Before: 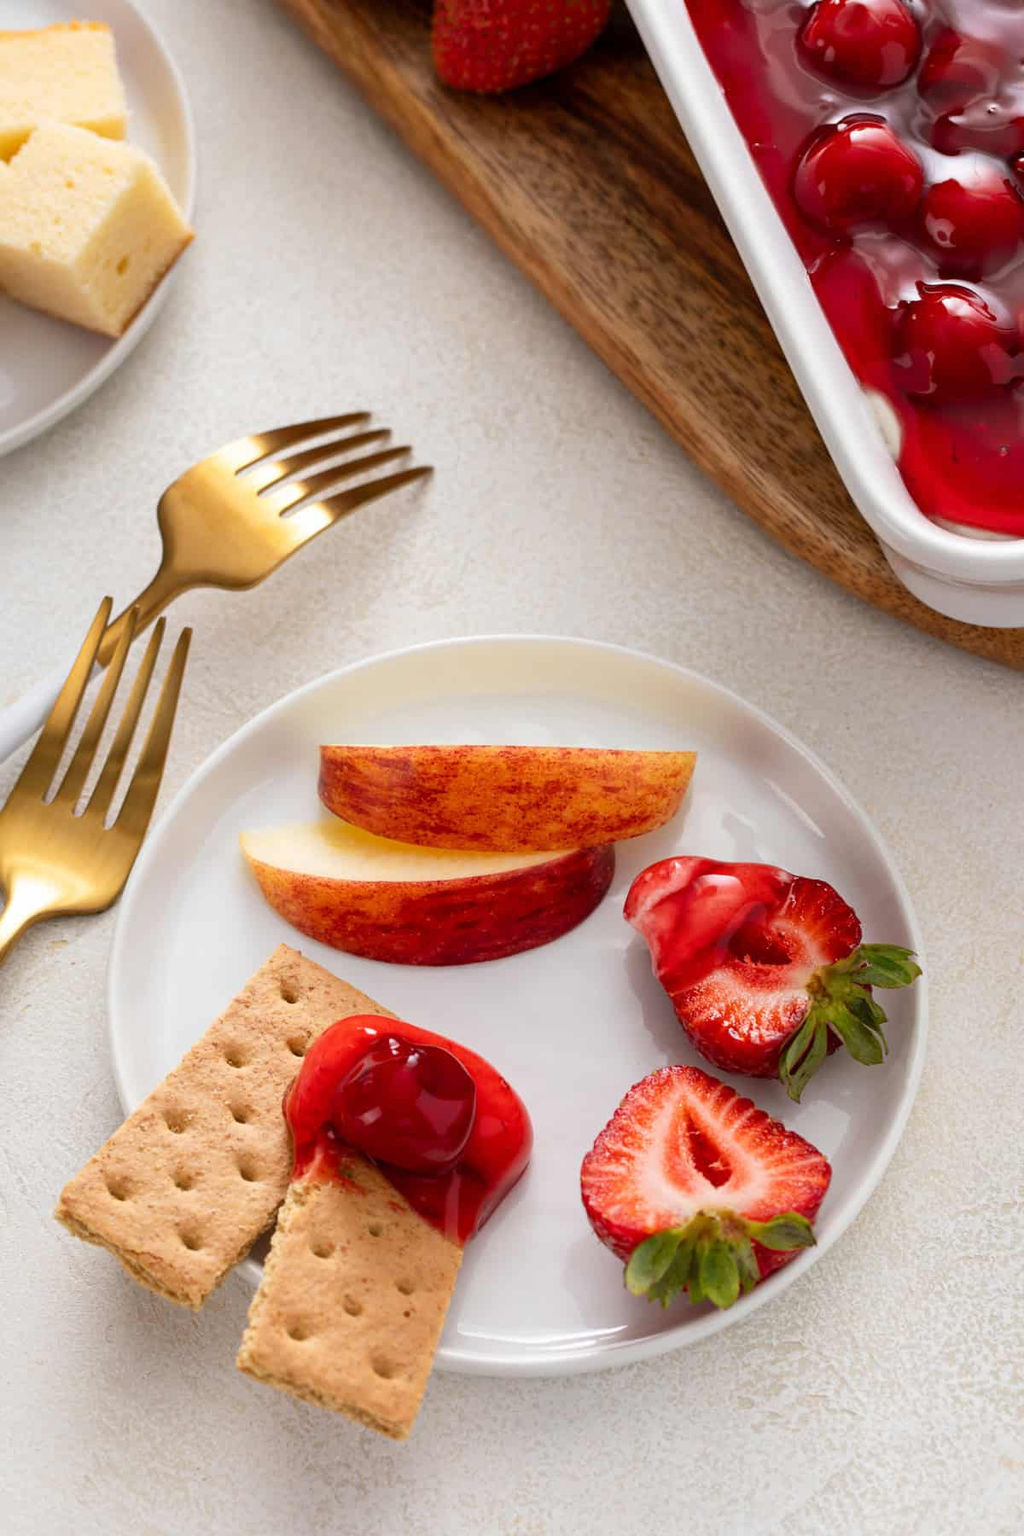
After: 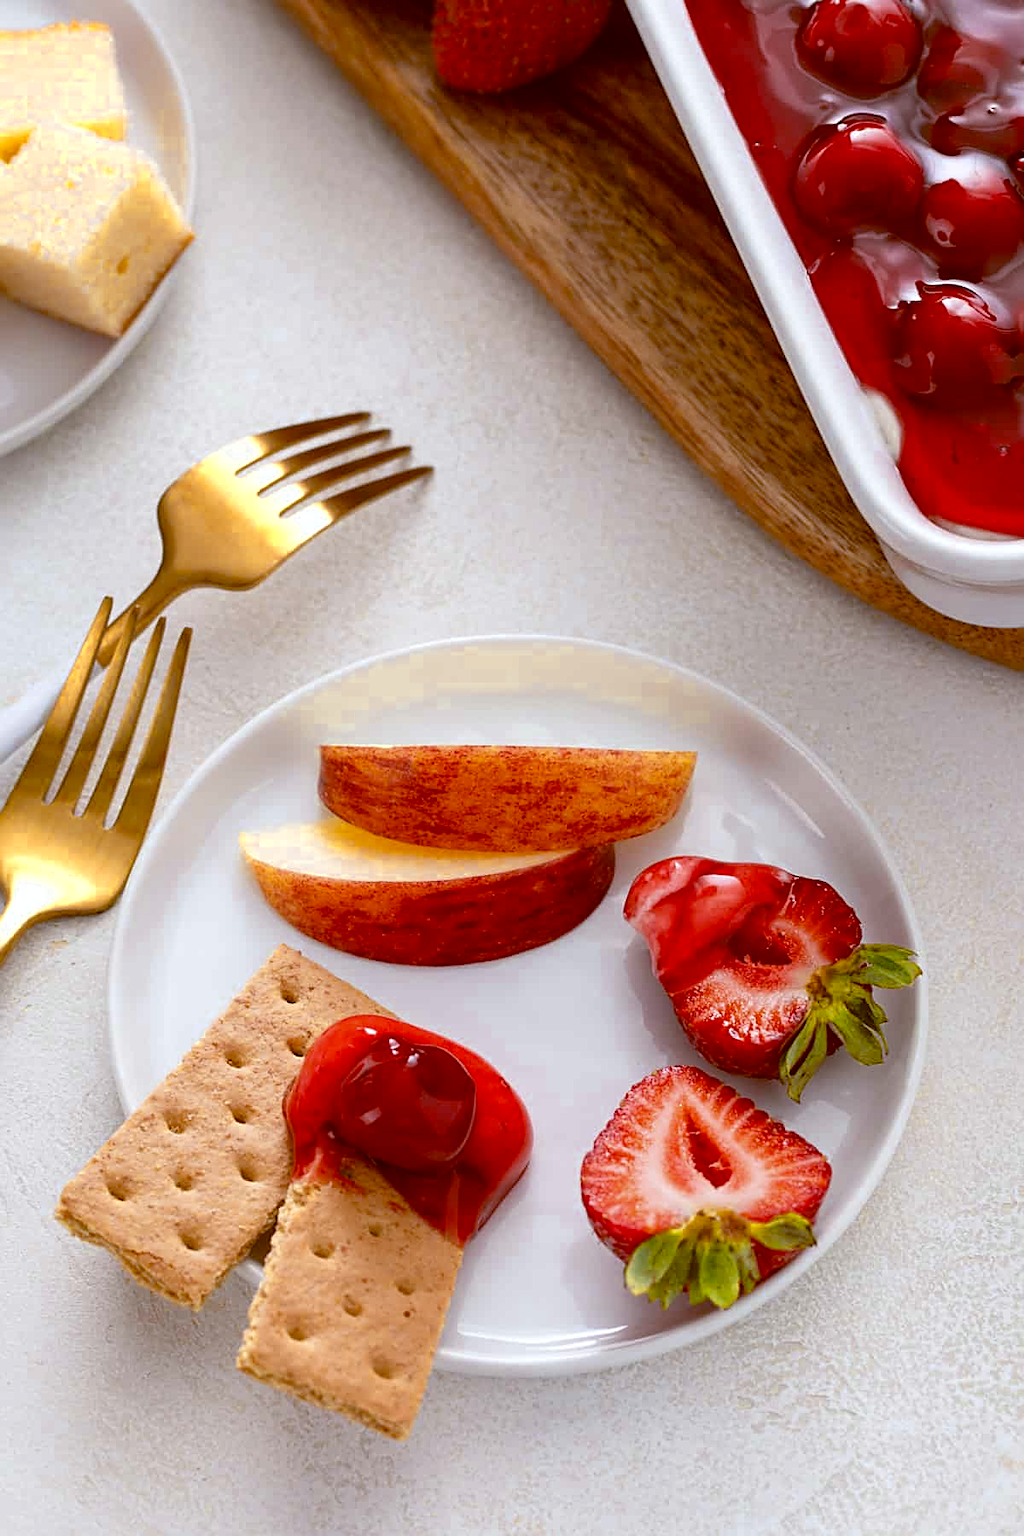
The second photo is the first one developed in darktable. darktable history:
sharpen: on, module defaults
color zones: curves: ch0 [(0, 0.485) (0.178, 0.476) (0.261, 0.623) (0.411, 0.403) (0.708, 0.603) (0.934, 0.412)]; ch1 [(0.003, 0.485) (0.149, 0.496) (0.229, 0.584) (0.326, 0.551) (0.484, 0.262) (0.757, 0.643)]
color balance: lift [1, 1.015, 1.004, 0.985], gamma [1, 0.958, 0.971, 1.042], gain [1, 0.956, 0.977, 1.044]
